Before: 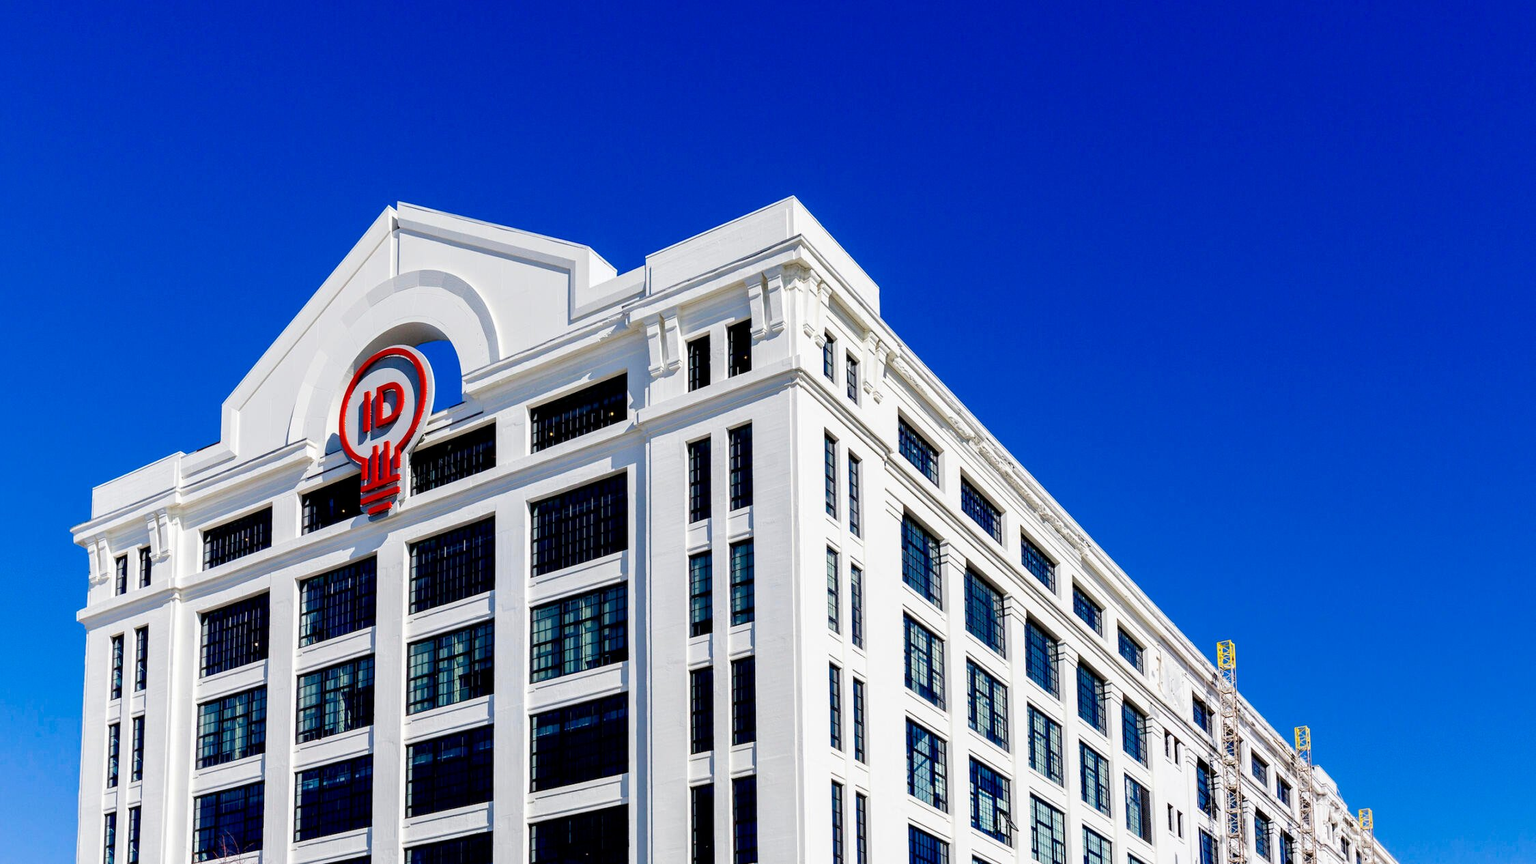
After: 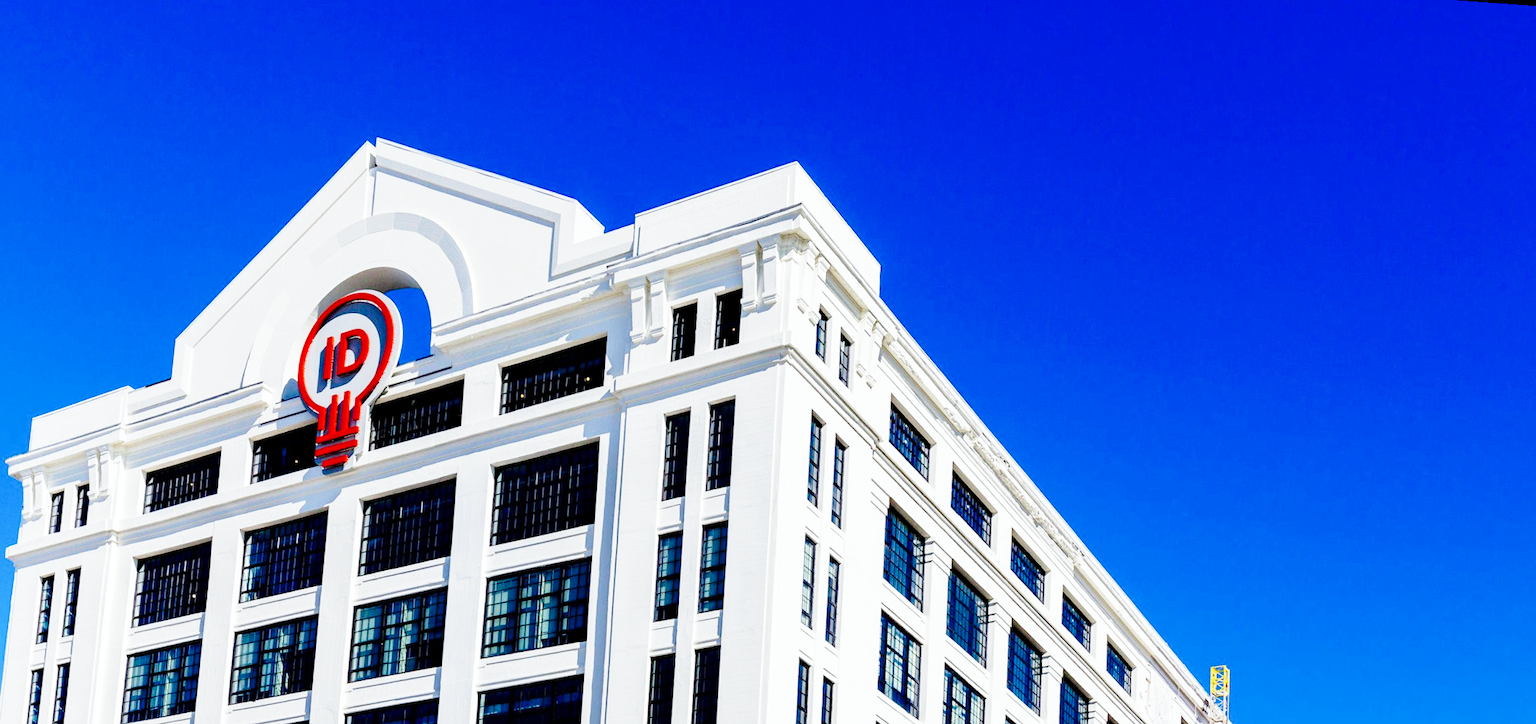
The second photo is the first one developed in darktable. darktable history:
crop: left 5.596%, top 10.314%, right 3.534%, bottom 19.395%
base curve: curves: ch0 [(0, 0) (0.028, 0.03) (0.121, 0.232) (0.46, 0.748) (0.859, 0.968) (1, 1)], preserve colors none
white balance: red 0.978, blue 0.999
rotate and perspective: rotation 4.1°, automatic cropping off
